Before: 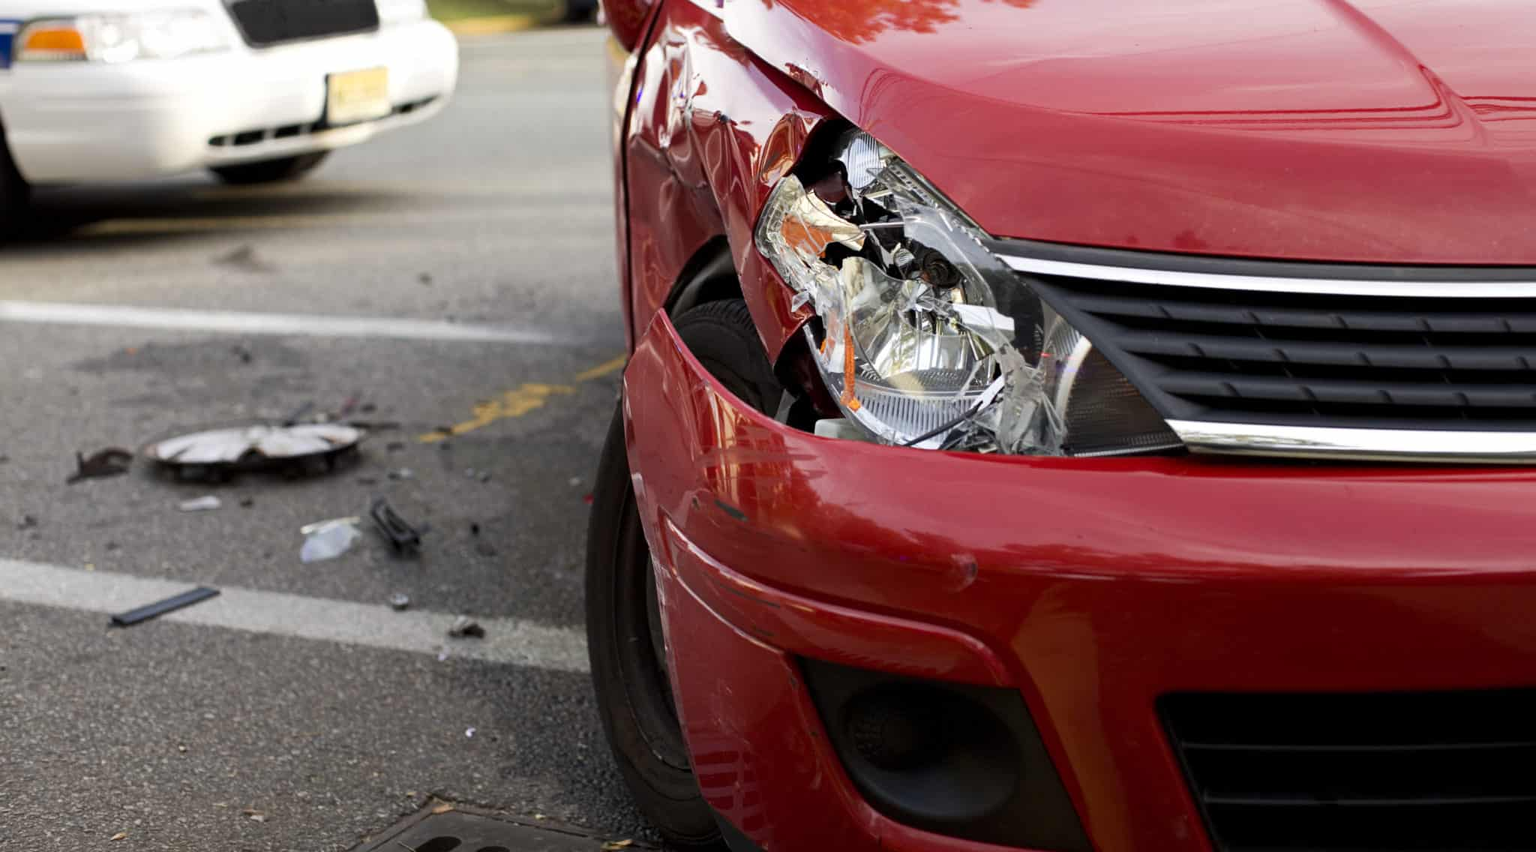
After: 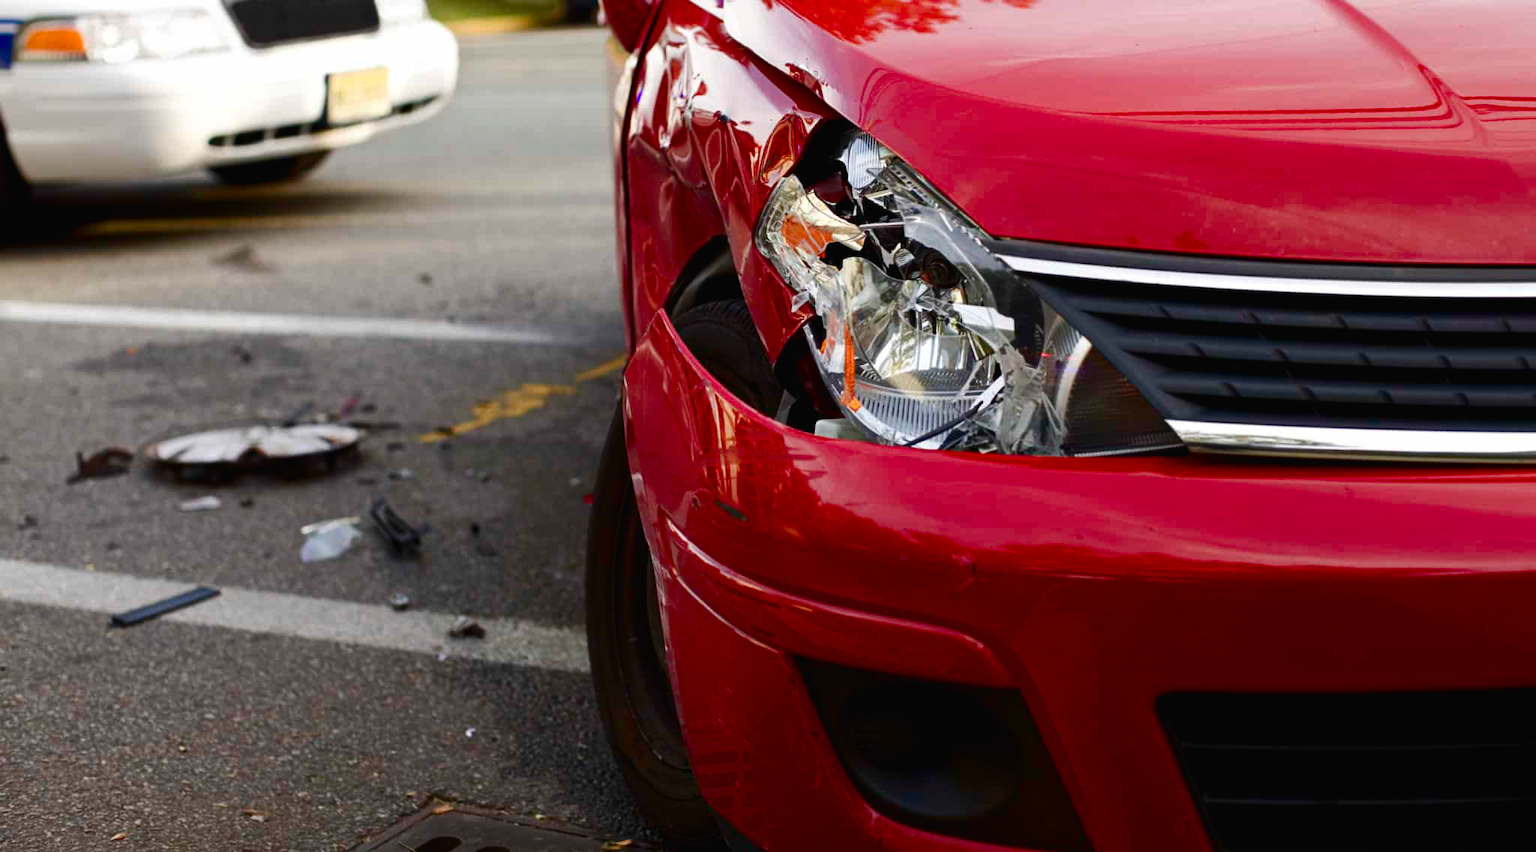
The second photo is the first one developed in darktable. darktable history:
color balance rgb: global offset › luminance 0.482%, linear chroma grading › global chroma 14.418%, perceptual saturation grading › global saturation 0.608%, perceptual saturation grading › highlights -25.185%, perceptual saturation grading › shadows 29.615%, global vibrance 9.978%
contrast brightness saturation: contrast 0.07, brightness -0.151, saturation 0.108
